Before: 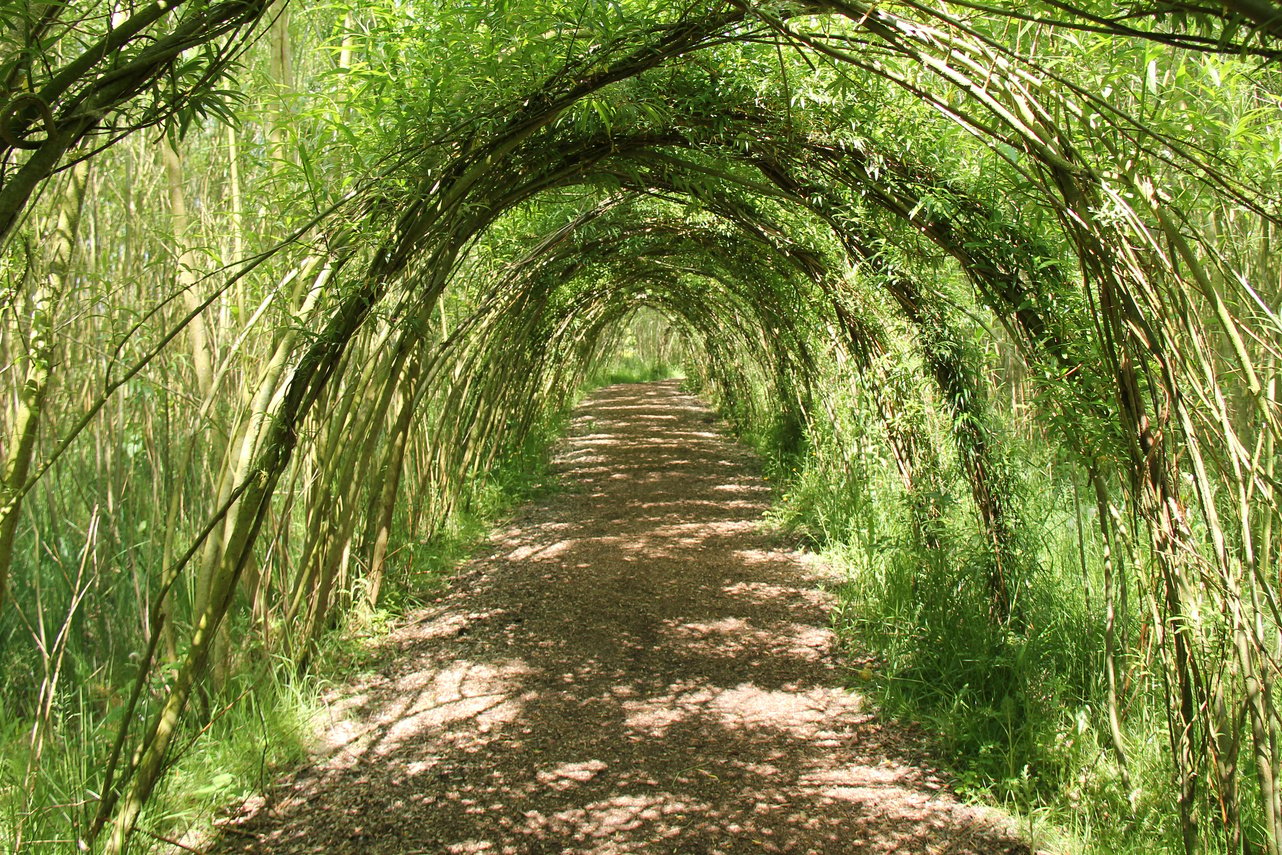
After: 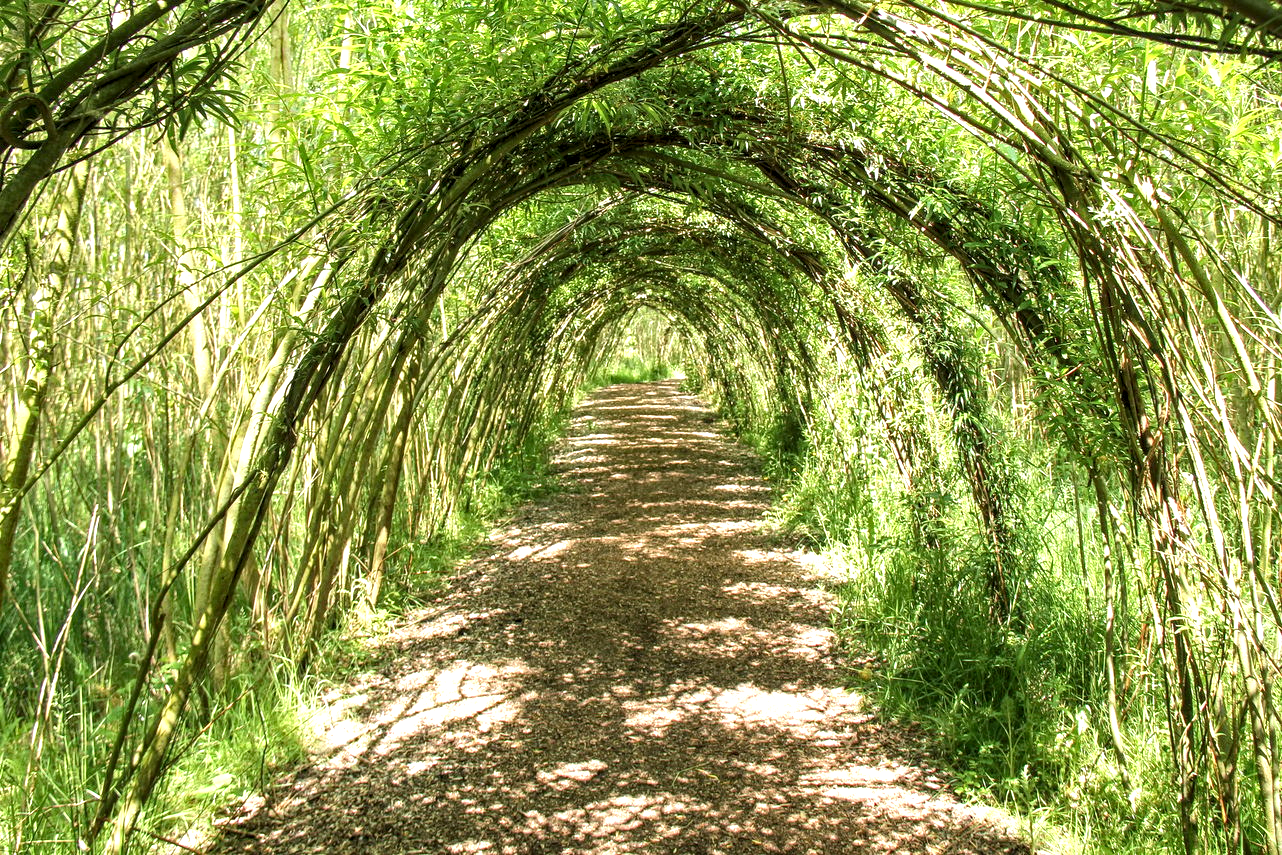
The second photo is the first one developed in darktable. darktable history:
exposure: exposure 0.609 EV, compensate highlight preservation false
haze removal: compatibility mode true, adaptive false
local contrast: detail 150%
